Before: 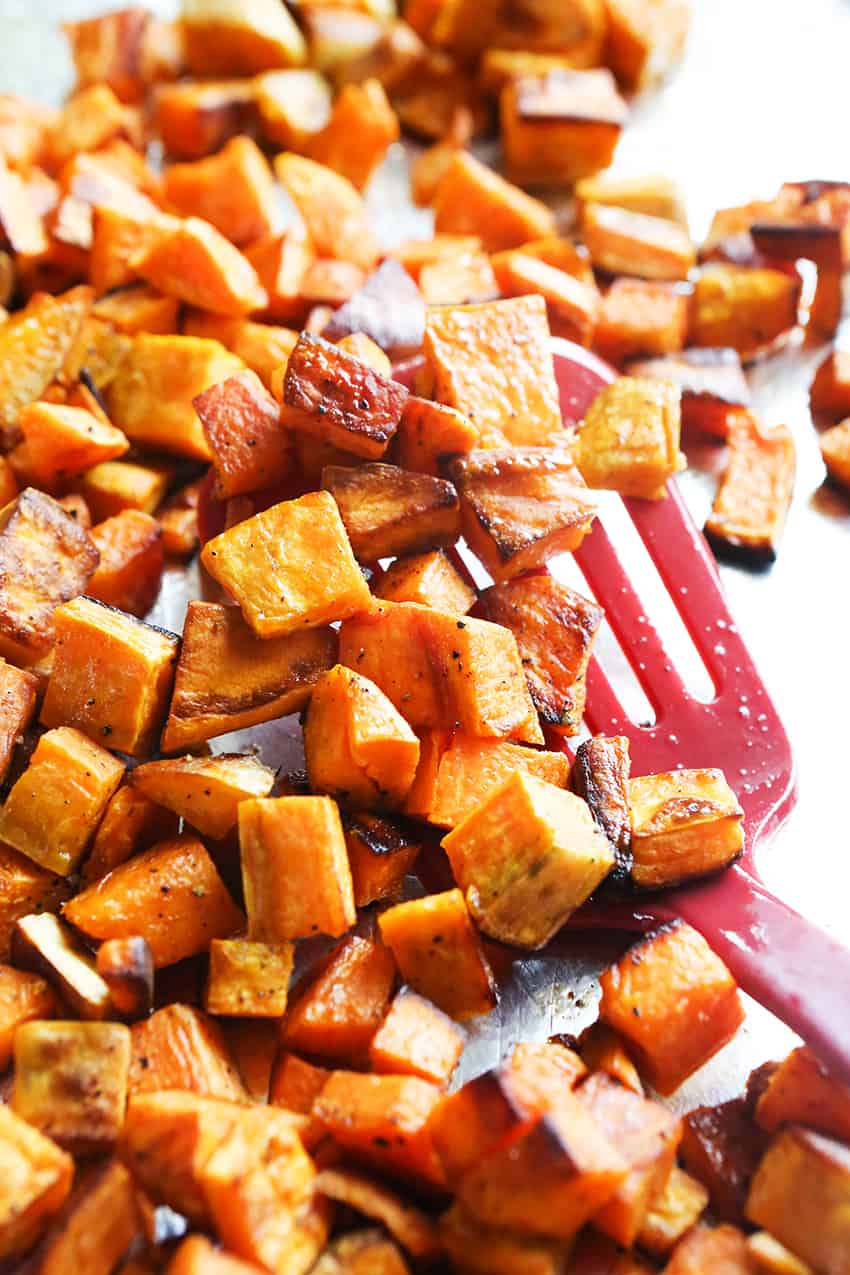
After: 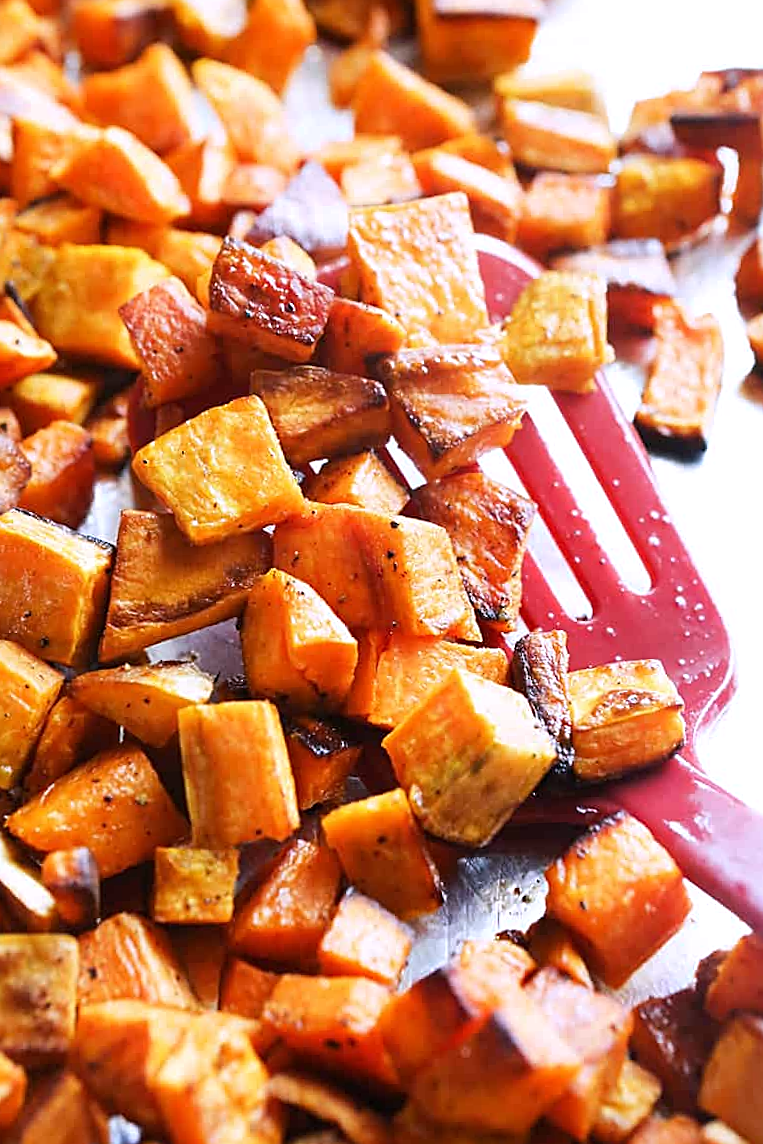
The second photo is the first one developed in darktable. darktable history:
sharpen: on, module defaults
white balance: red 1.004, blue 1.096
crop and rotate: angle 1.96°, left 5.673%, top 5.673%
